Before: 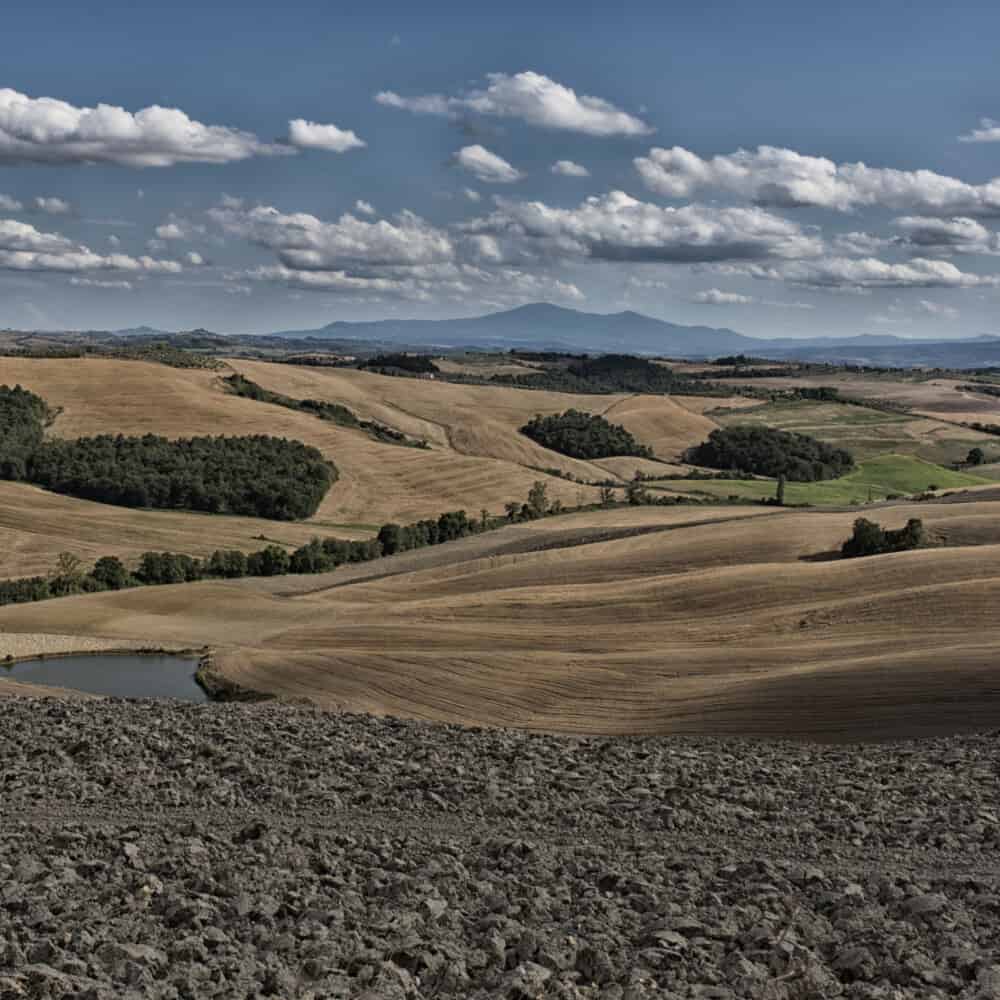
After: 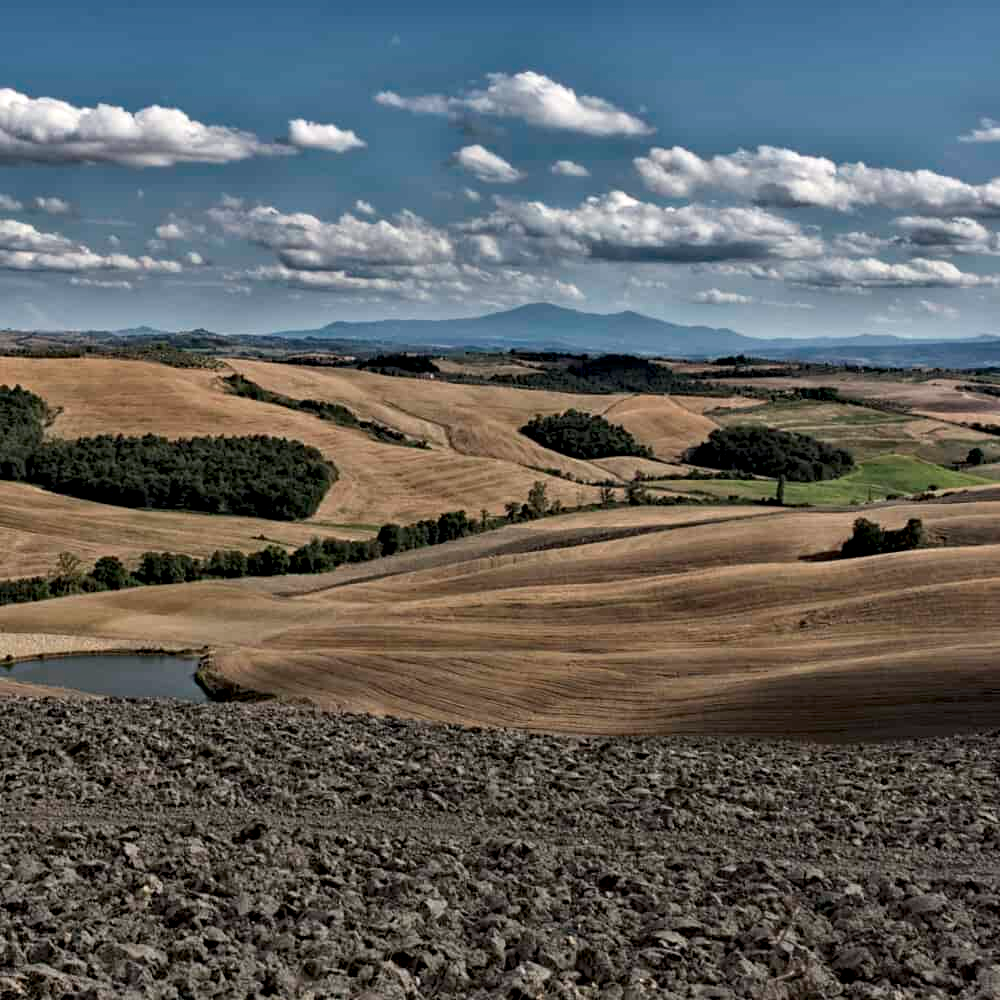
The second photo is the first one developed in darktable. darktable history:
contrast equalizer: octaves 7, y [[0.6 ×6], [0.55 ×6], [0 ×6], [0 ×6], [0 ×6]], mix 0.602
